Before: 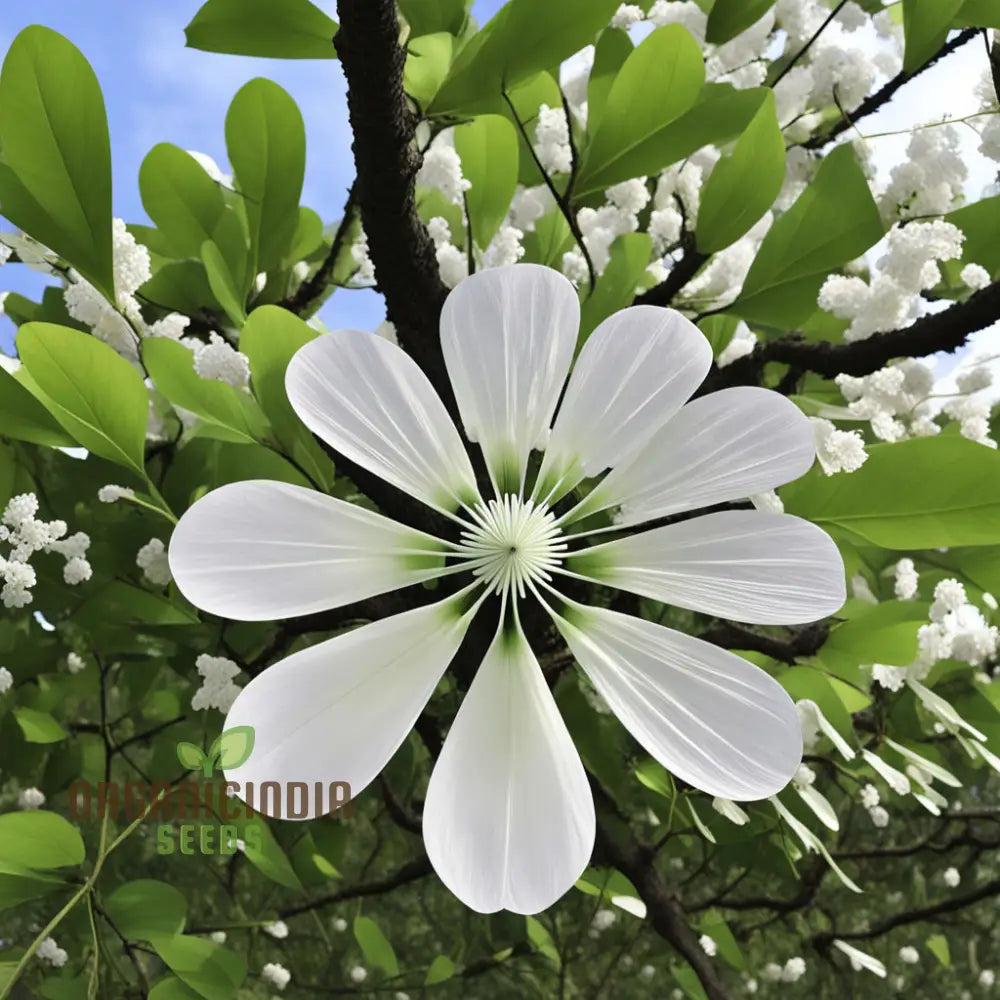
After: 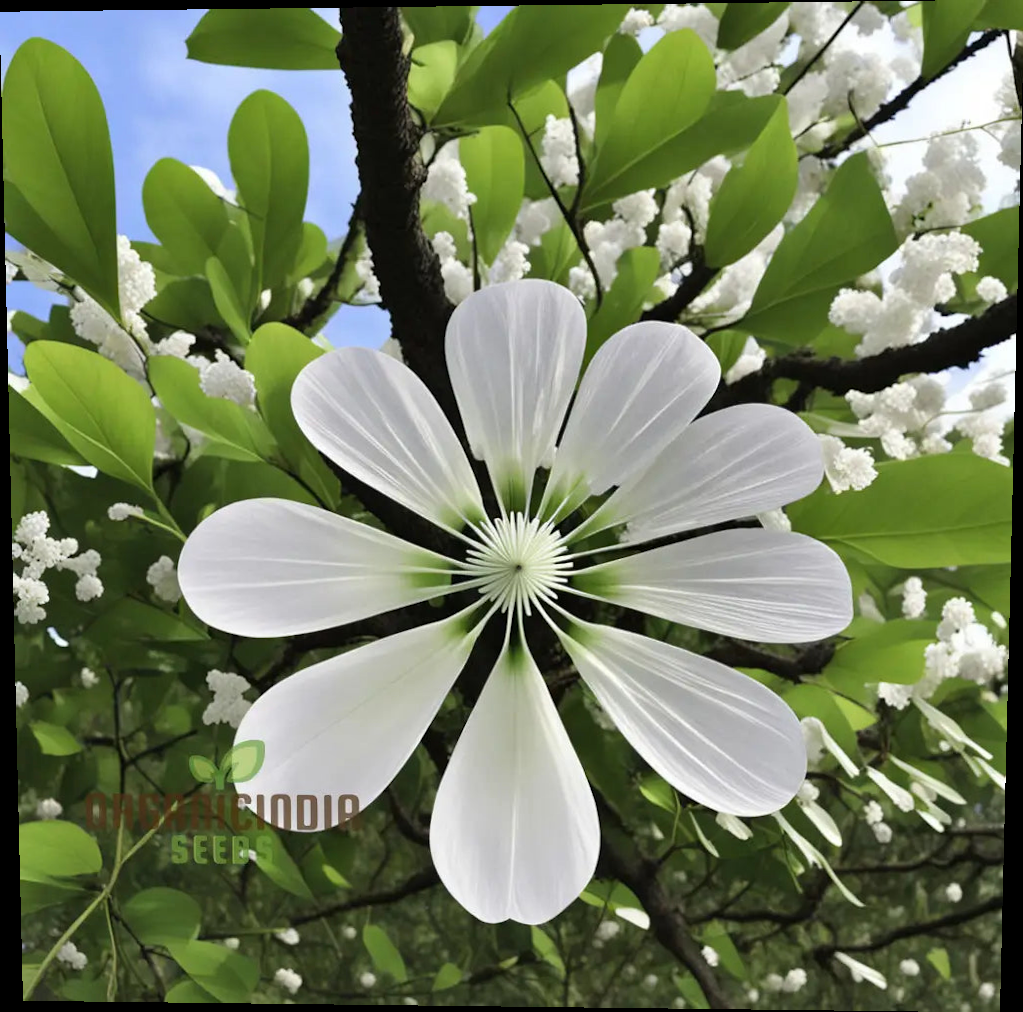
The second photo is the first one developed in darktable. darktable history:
rotate and perspective: lens shift (vertical) 0.048, lens shift (horizontal) -0.024, automatic cropping off
shadows and highlights: shadows 20.91, highlights -82.73, soften with gaussian
